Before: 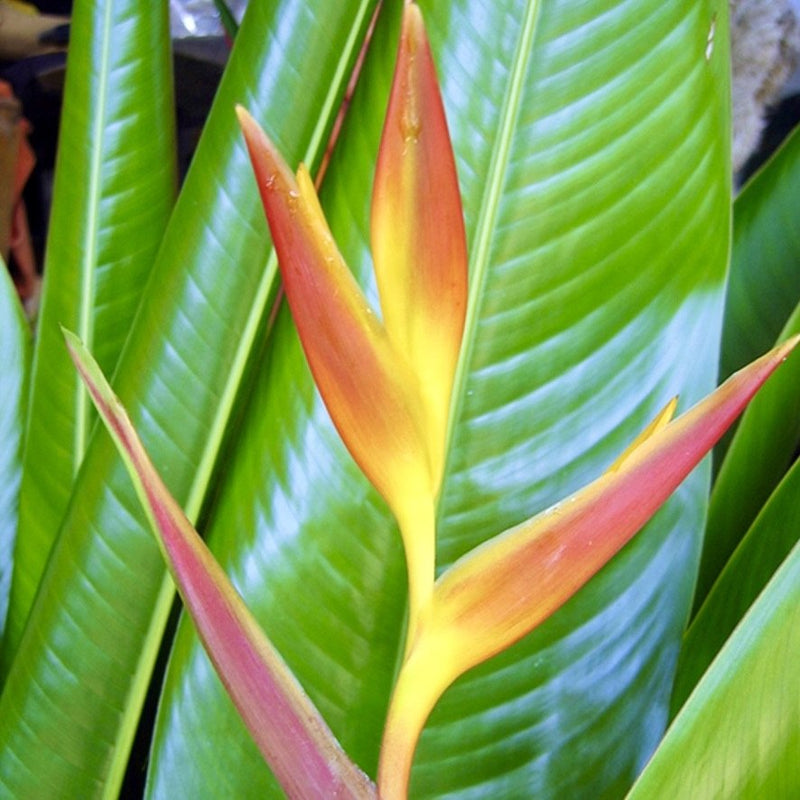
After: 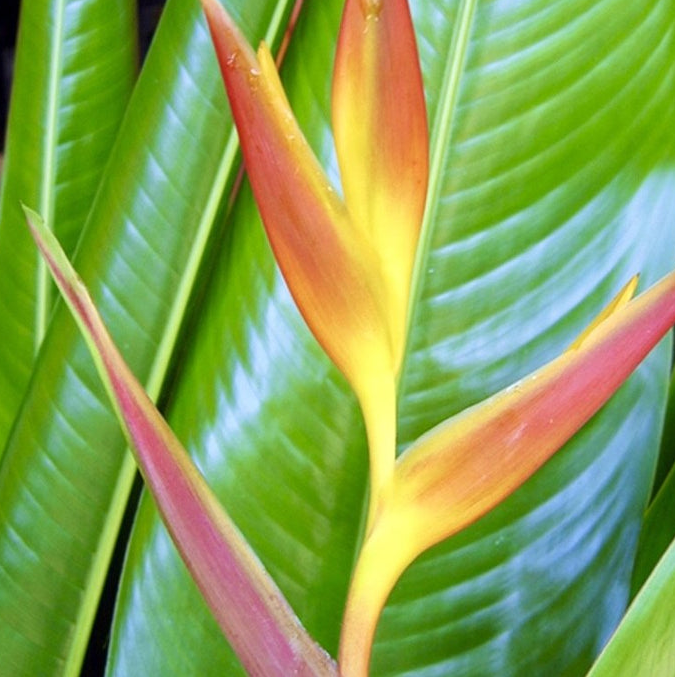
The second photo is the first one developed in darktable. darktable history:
crop and rotate: left 4.903%, top 15.371%, right 10.694%
